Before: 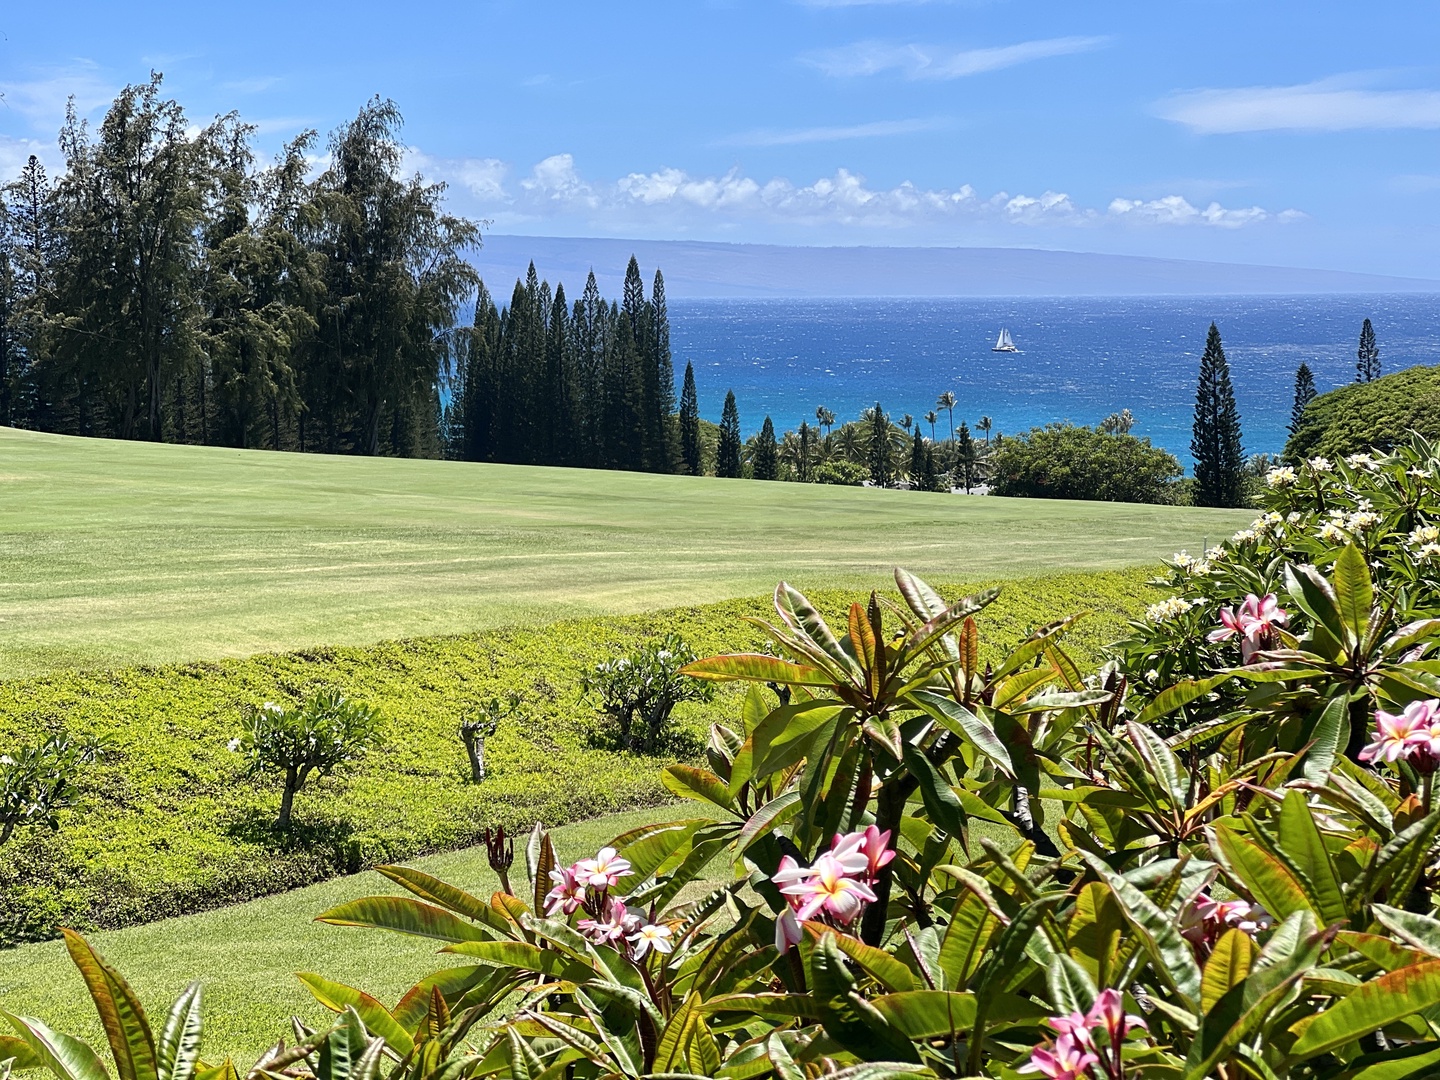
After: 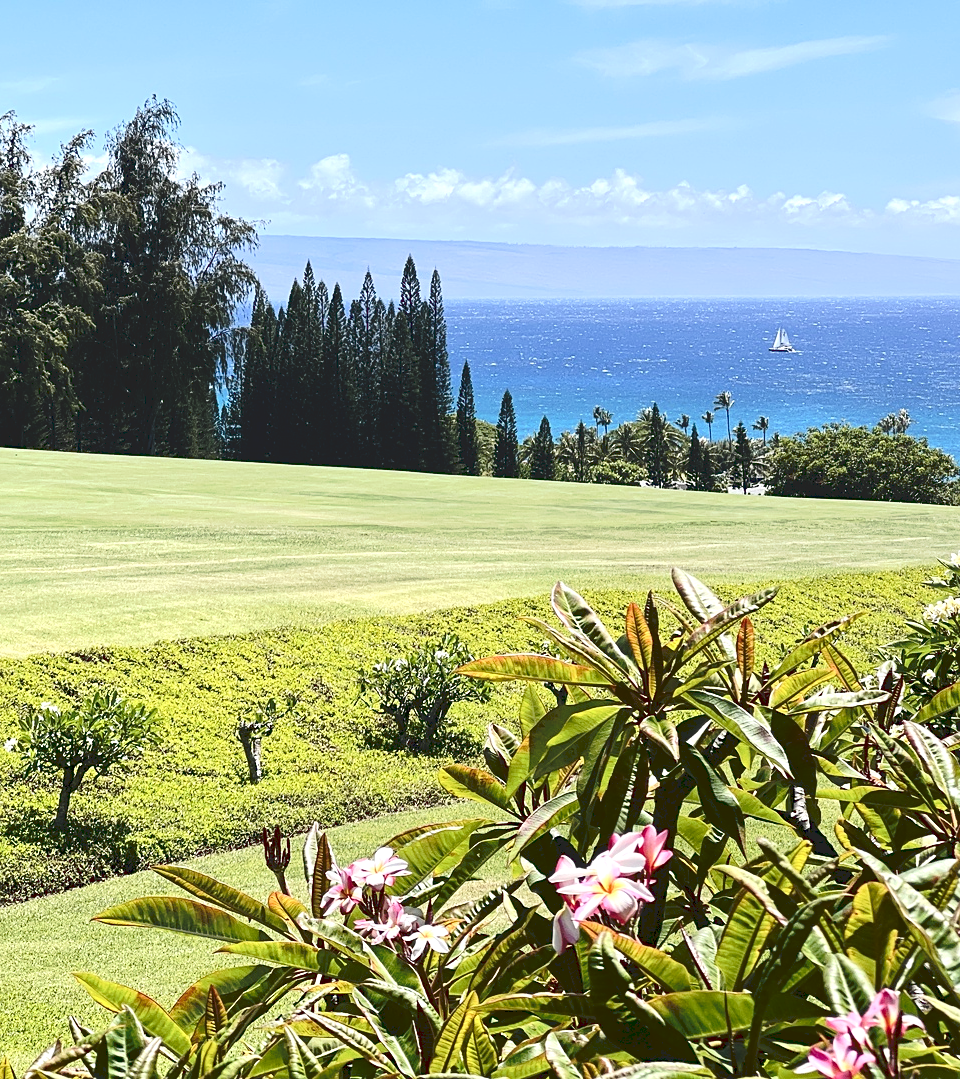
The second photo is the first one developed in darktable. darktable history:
contrast brightness saturation: contrast 0.15, brightness -0.007, saturation 0.103
crop and rotate: left 15.527%, right 17.79%
sharpen: amount 0.204
tone curve: curves: ch0 [(0, 0) (0.003, 0.128) (0.011, 0.133) (0.025, 0.133) (0.044, 0.141) (0.069, 0.152) (0.1, 0.169) (0.136, 0.201) (0.177, 0.239) (0.224, 0.294) (0.277, 0.358) (0.335, 0.428) (0.399, 0.488) (0.468, 0.55) (0.543, 0.611) (0.623, 0.678) (0.709, 0.755) (0.801, 0.843) (0.898, 0.91) (1, 1)], preserve colors none
tone equalizer: -8 EV -0.384 EV, -7 EV -0.399 EV, -6 EV -0.346 EV, -5 EV -0.259 EV, -3 EV 0.255 EV, -2 EV 0.331 EV, -1 EV 0.381 EV, +0 EV 0.42 EV, edges refinement/feathering 500, mask exposure compensation -1.57 EV, preserve details no
